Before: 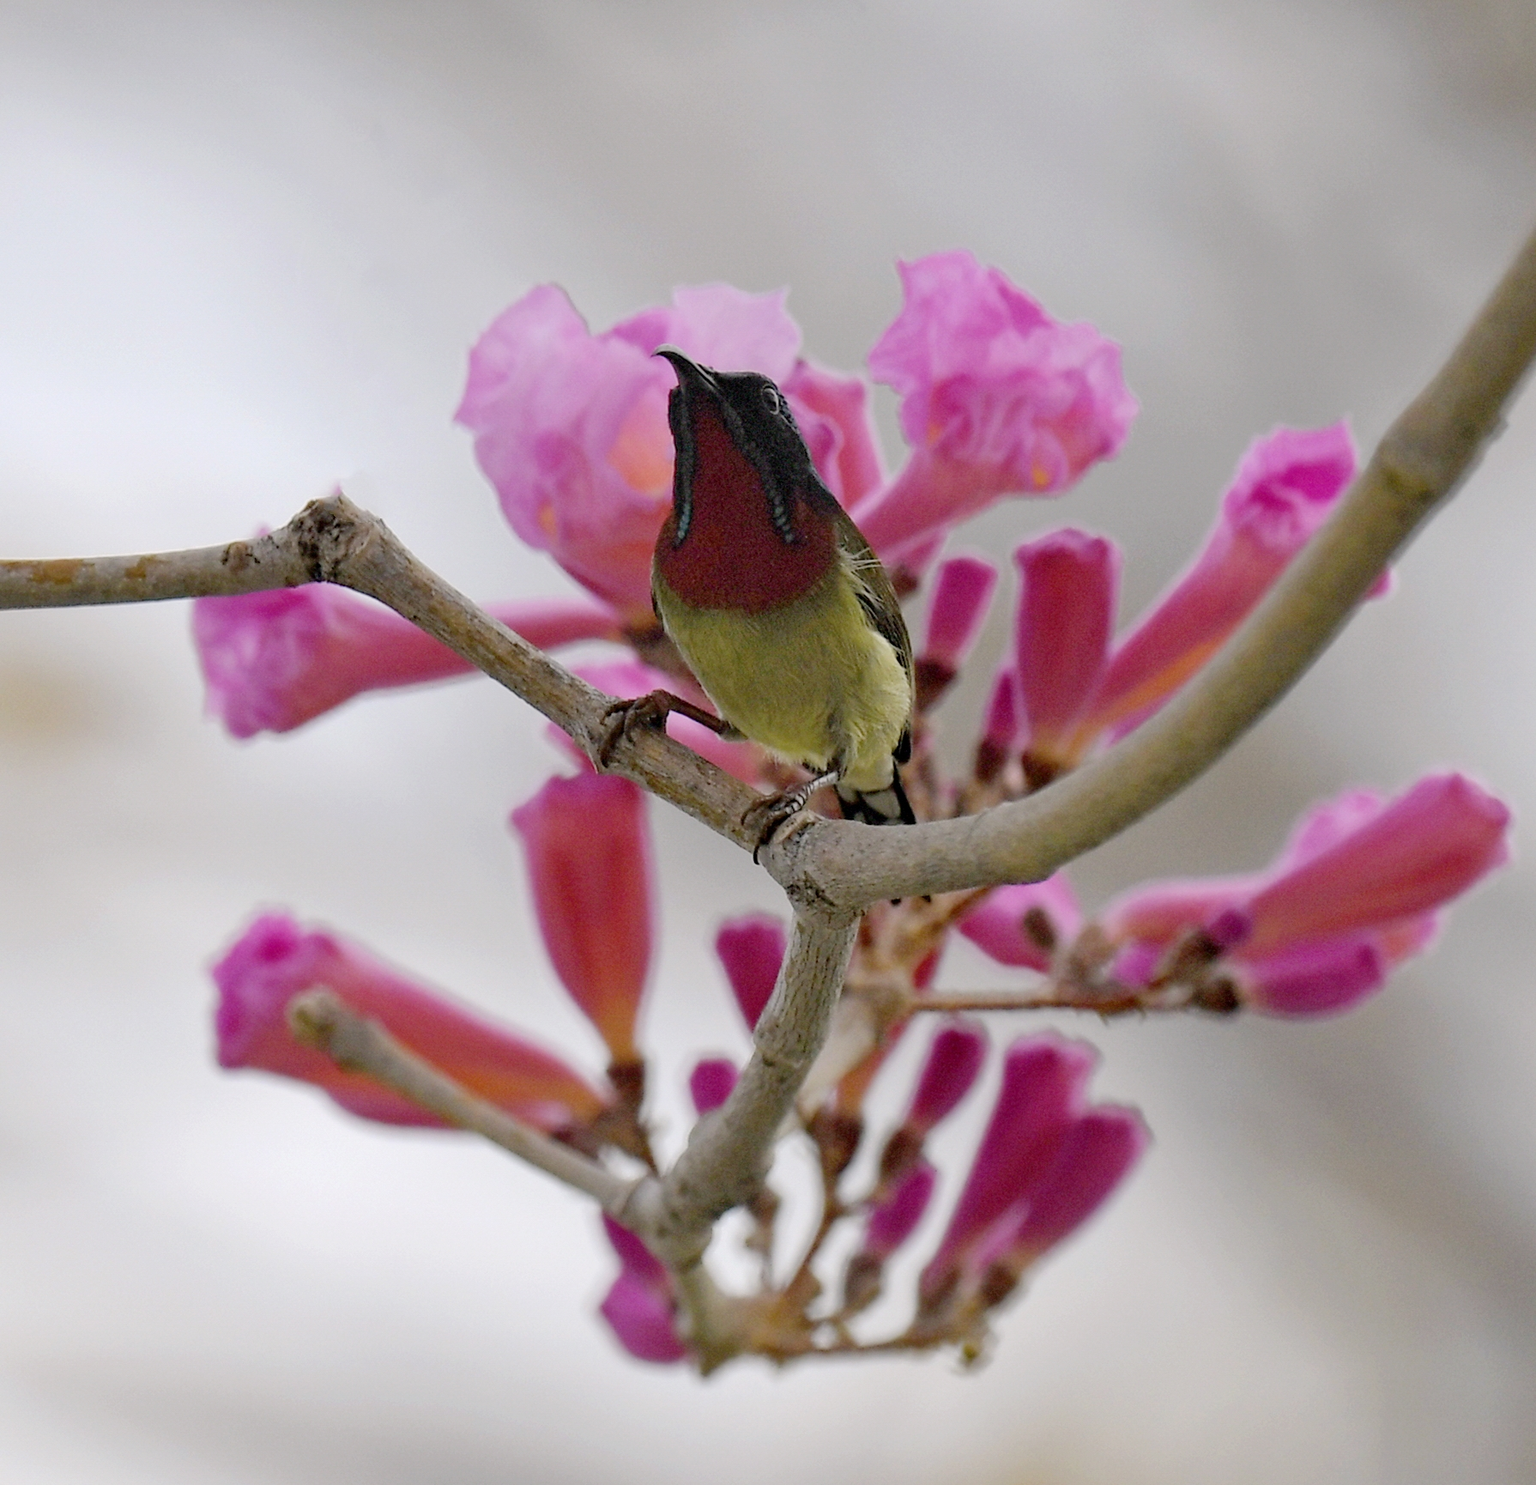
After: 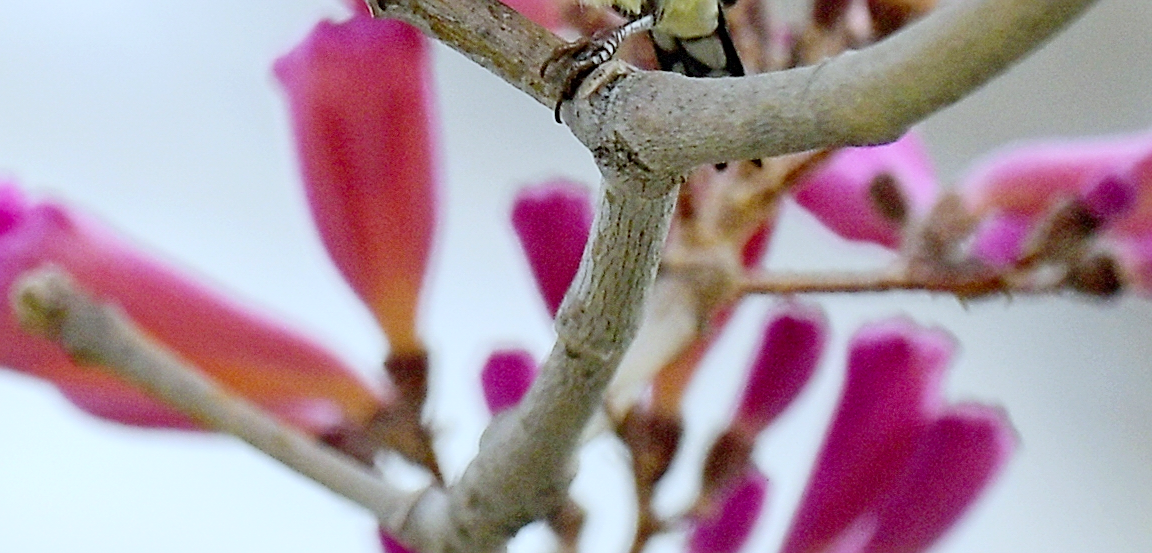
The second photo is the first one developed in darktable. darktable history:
white balance: red 0.925, blue 1.046
sharpen: on, module defaults
crop: left 18.091%, top 51.13%, right 17.525%, bottom 16.85%
contrast brightness saturation: contrast 0.2, brightness 0.16, saturation 0.22
